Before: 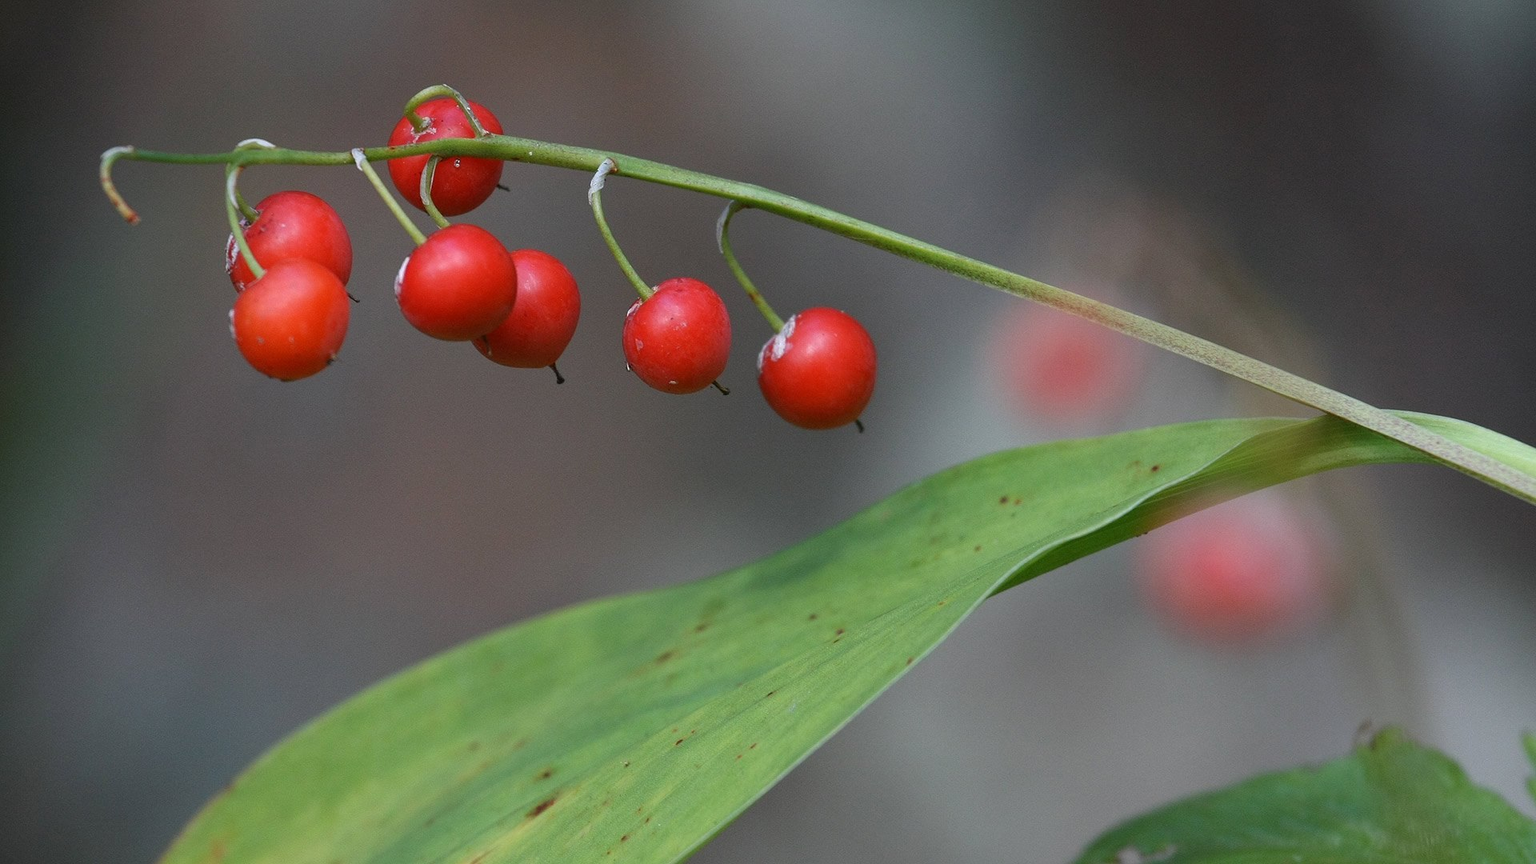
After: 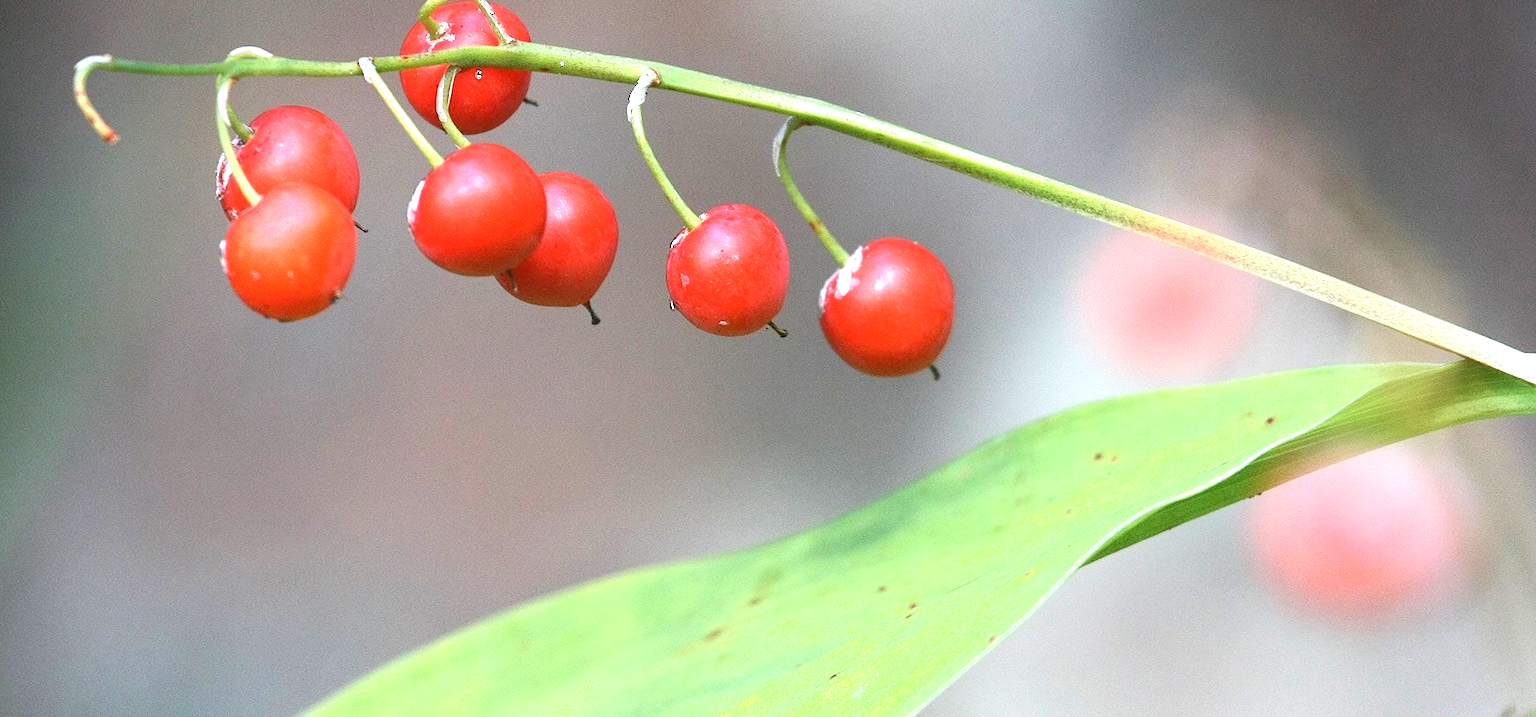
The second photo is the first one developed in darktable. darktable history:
shadows and highlights: shadows 0.959, highlights 41.03, highlights color adjustment 39.89%
crop and rotate: left 2.315%, top 11.301%, right 9.486%, bottom 15.384%
exposure: black level correction 0, exposure 1.67 EV, compensate exposure bias true, compensate highlight preservation false
